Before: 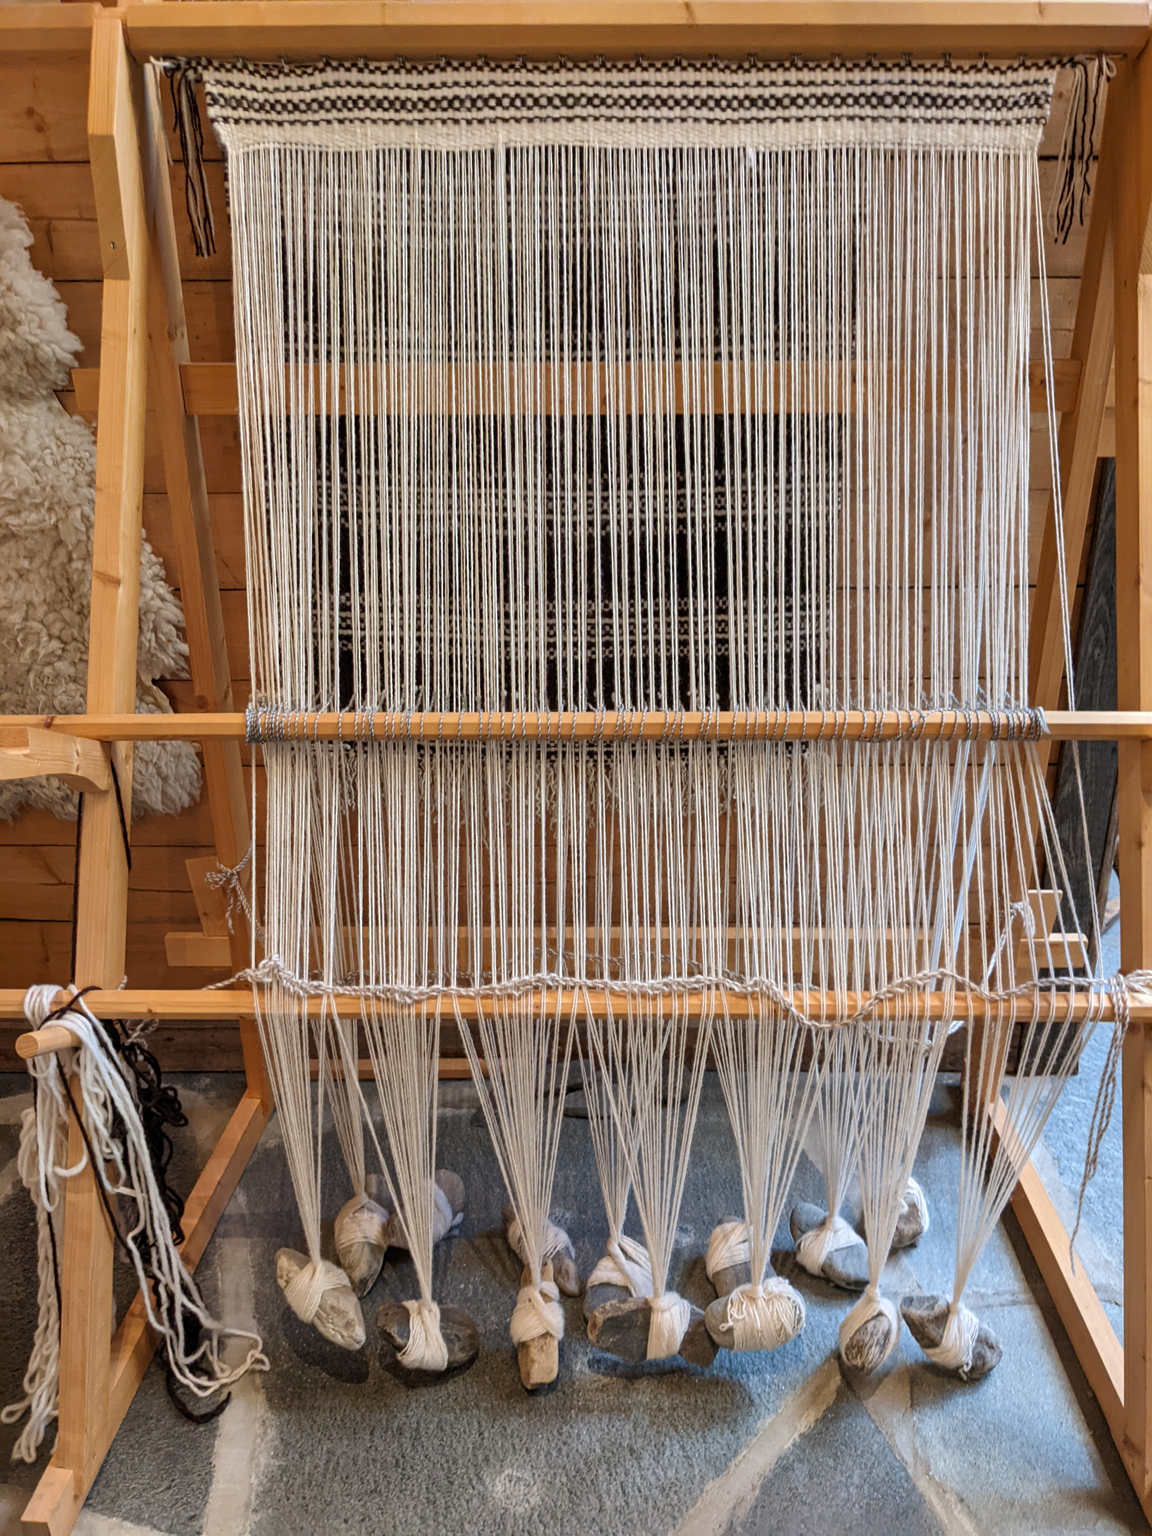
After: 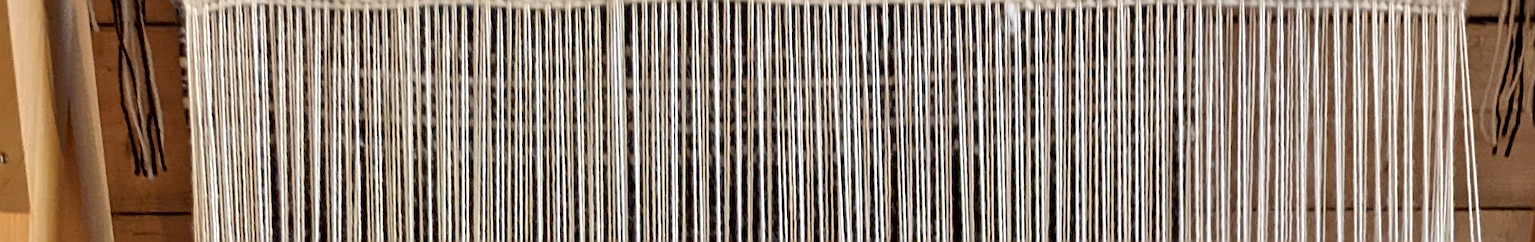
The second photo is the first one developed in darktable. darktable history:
local contrast: mode bilateral grid, contrast 20, coarseness 50, detail 120%, midtone range 0.2
crop and rotate: left 9.644%, top 9.491%, right 6.021%, bottom 80.509%
sharpen: on, module defaults
